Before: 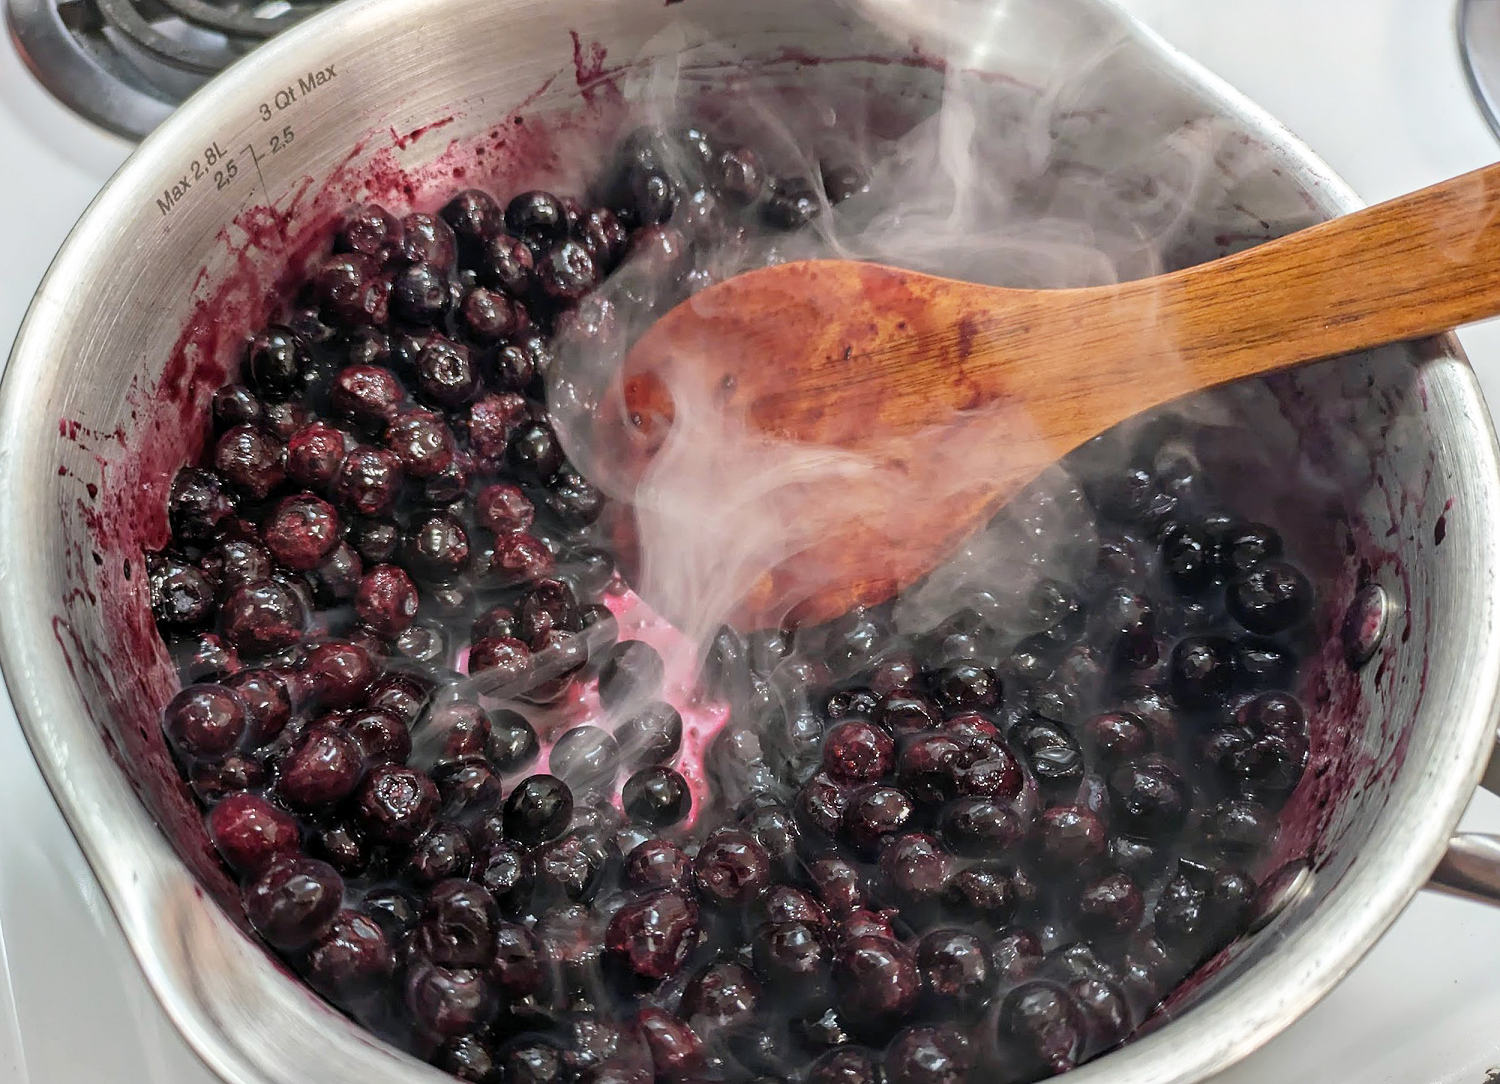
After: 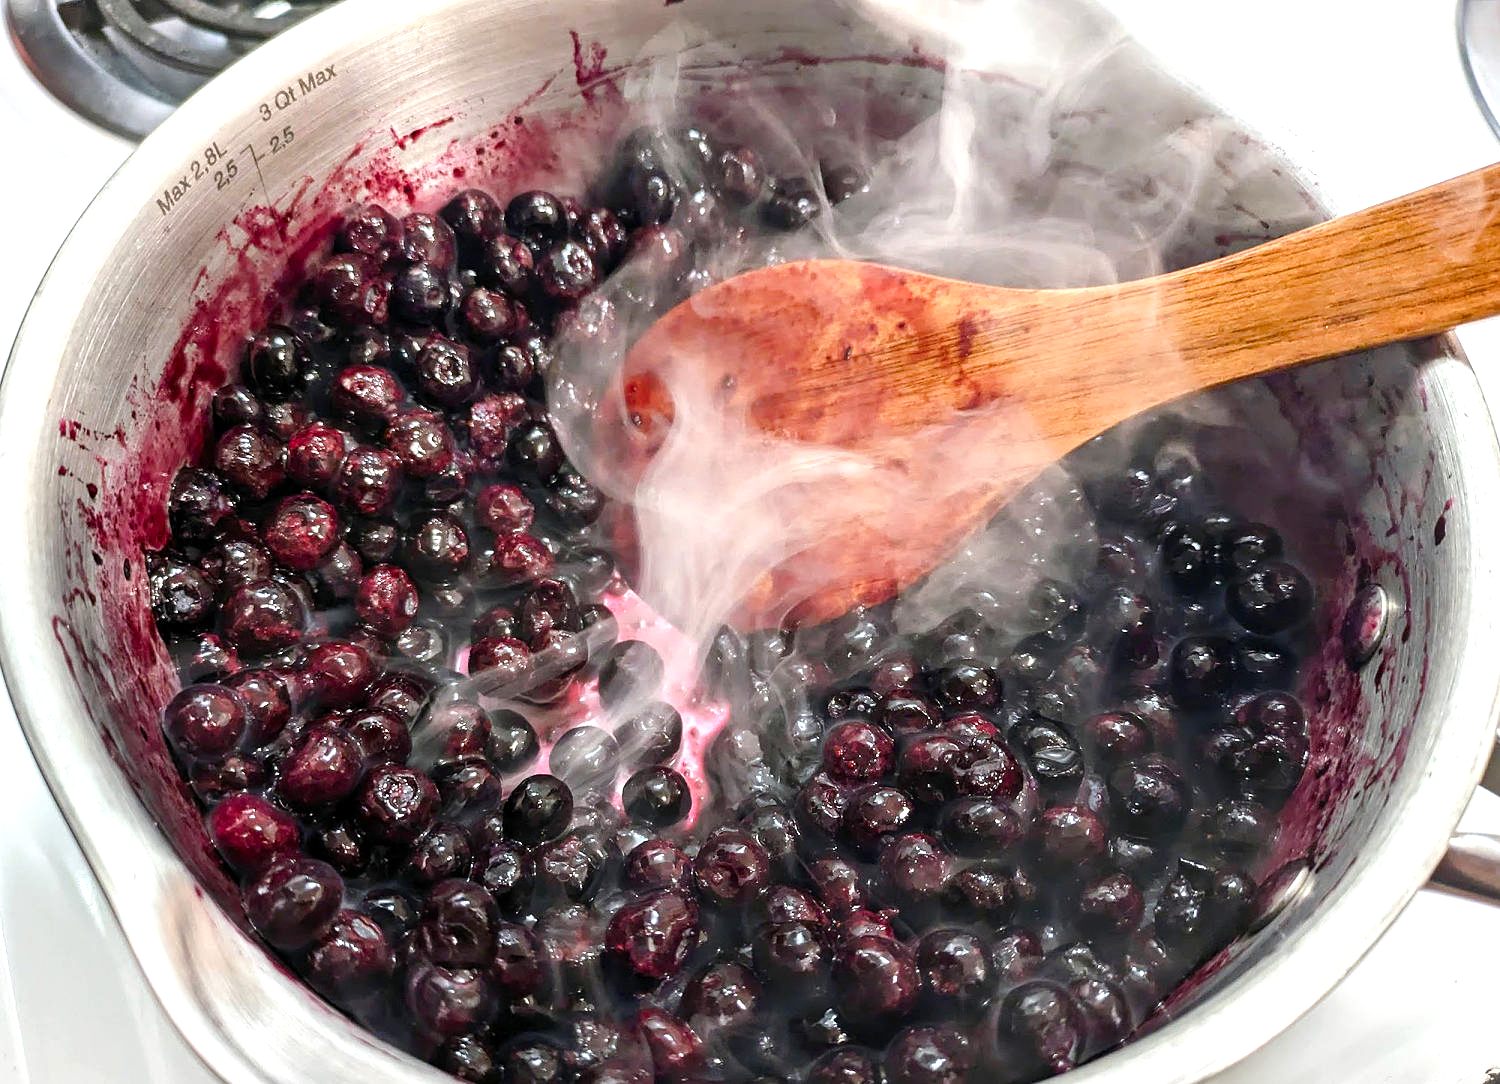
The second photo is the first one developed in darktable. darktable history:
color balance rgb: perceptual saturation grading › global saturation 20%, perceptual saturation grading › highlights -50%, perceptual saturation grading › shadows 30%, perceptual brilliance grading › global brilliance 10%, perceptual brilliance grading › shadows 15%
tone equalizer: -8 EV -0.417 EV, -7 EV -0.389 EV, -6 EV -0.333 EV, -5 EV -0.222 EV, -3 EV 0.222 EV, -2 EV 0.333 EV, -1 EV 0.389 EV, +0 EV 0.417 EV, edges refinement/feathering 500, mask exposure compensation -1.57 EV, preserve details no
